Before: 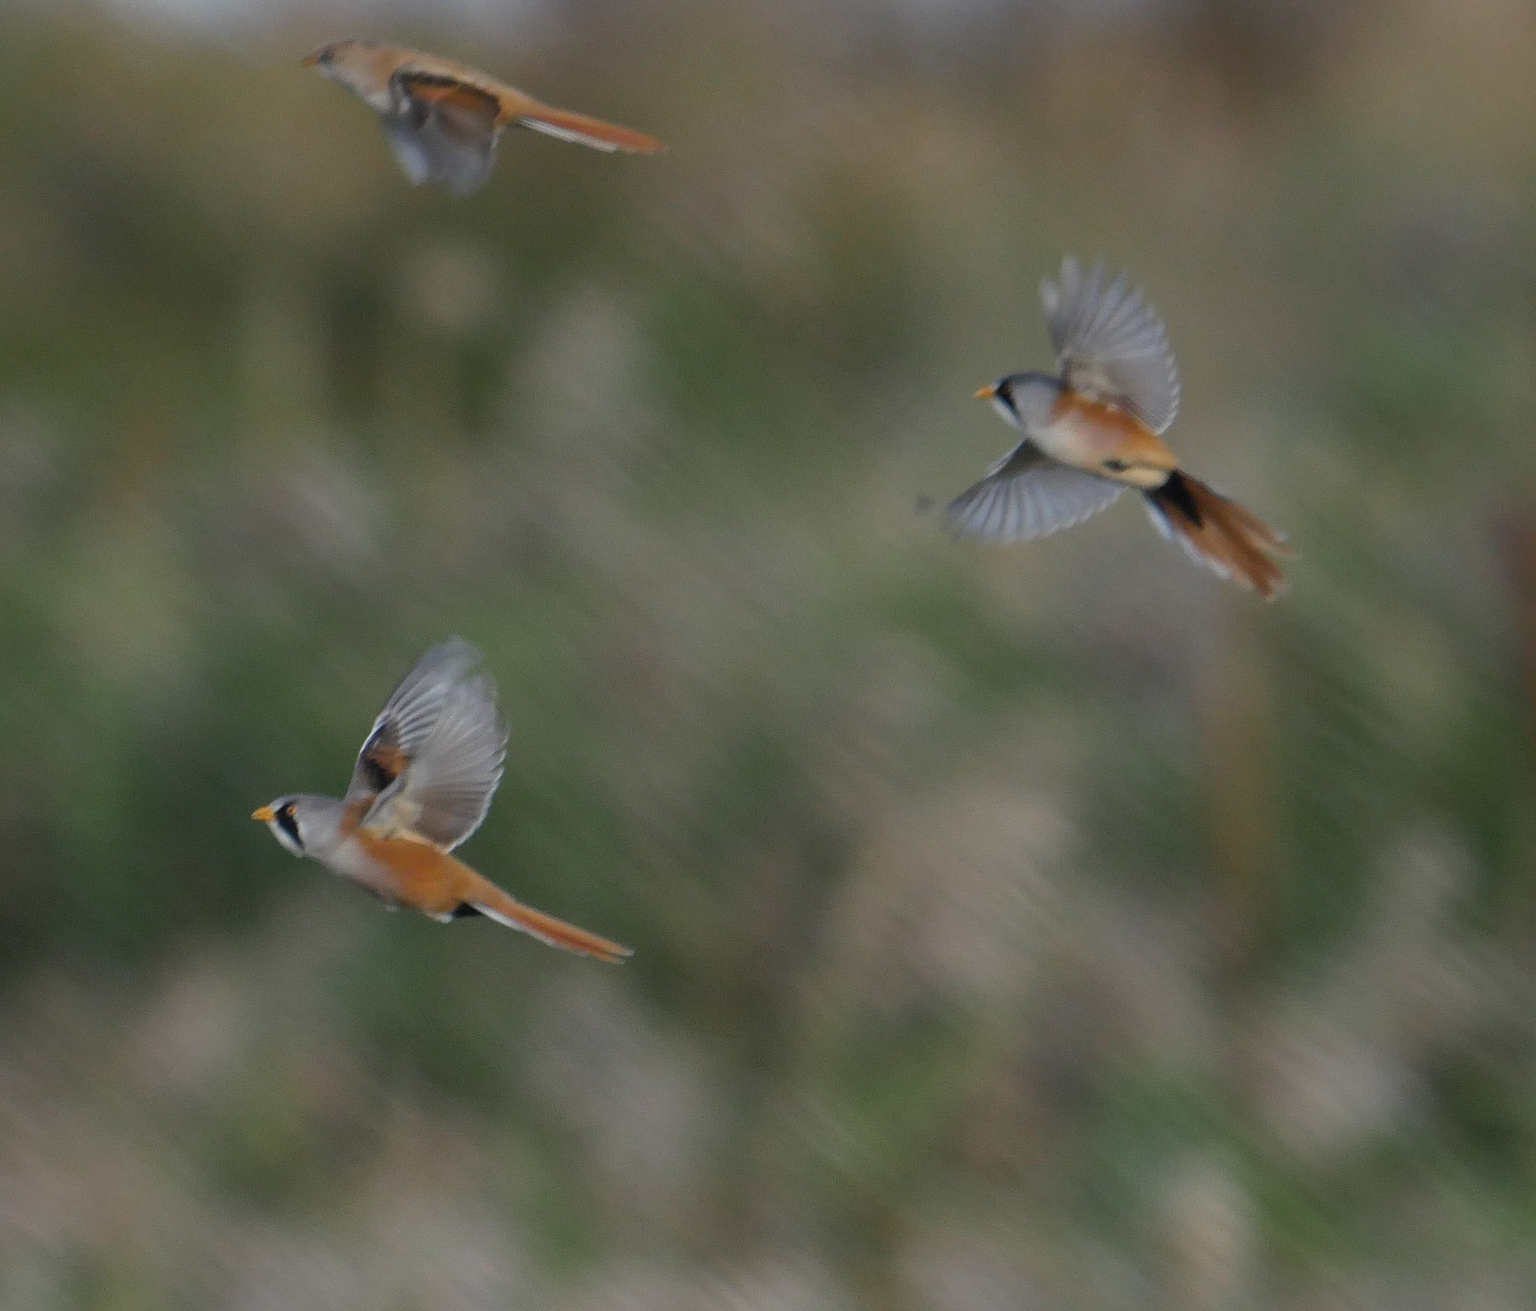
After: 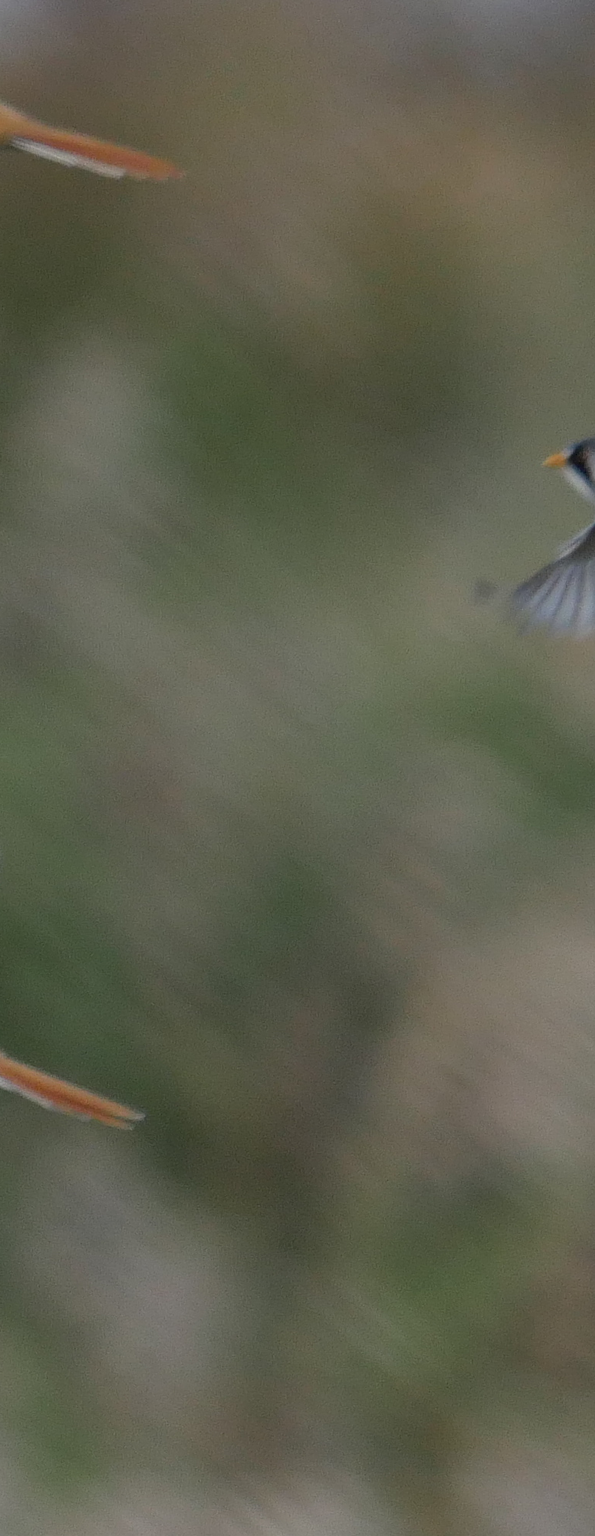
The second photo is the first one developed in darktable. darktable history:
crop: left 33.279%, right 33.617%
